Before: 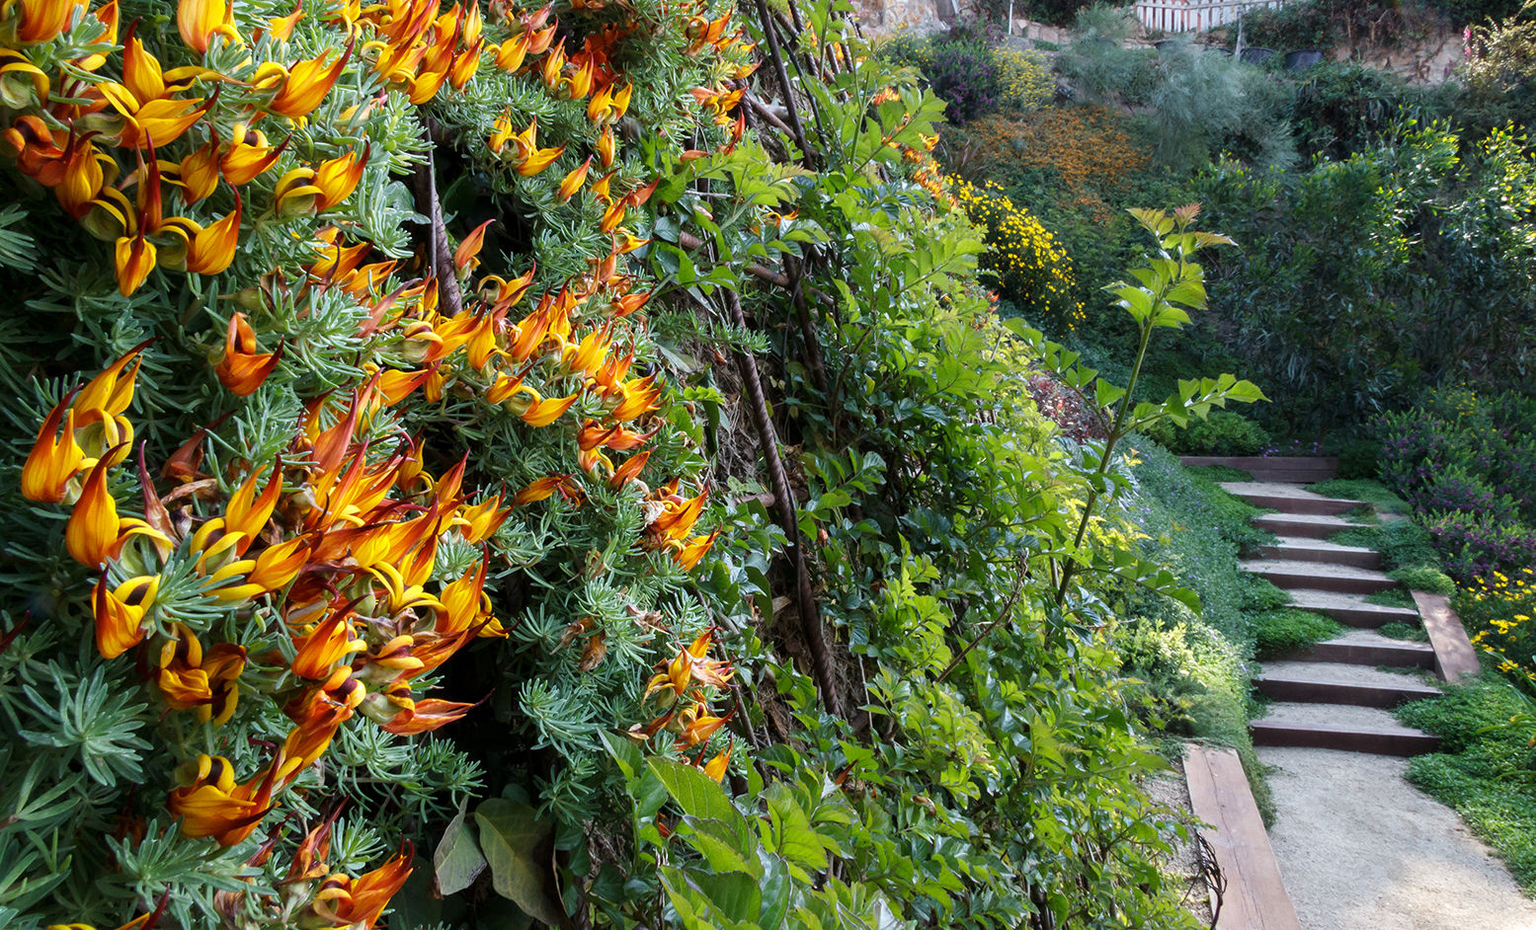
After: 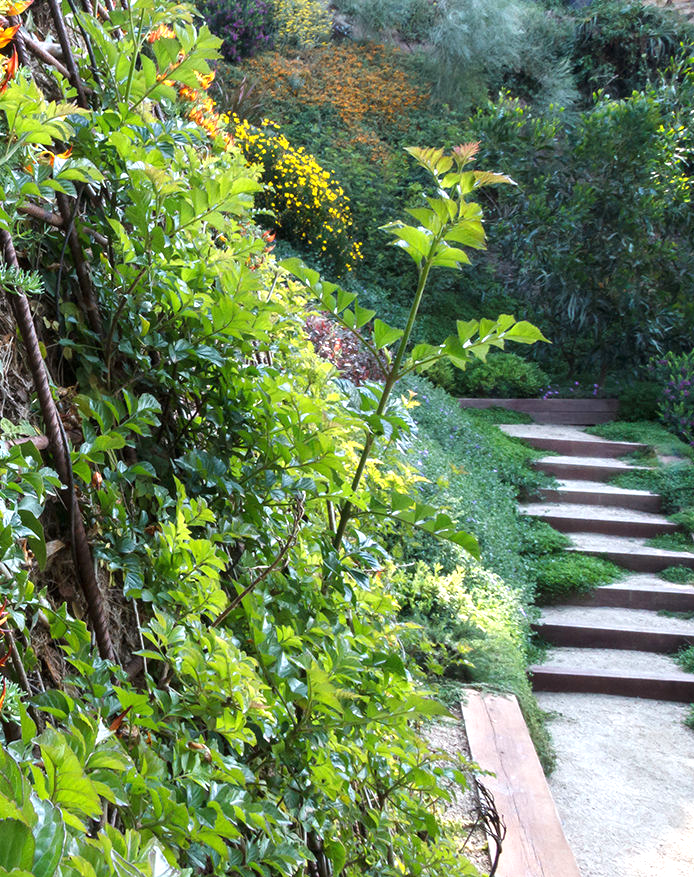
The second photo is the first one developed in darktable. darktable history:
crop: left 47.371%, top 6.887%, right 7.987%
exposure: black level correction 0, exposure 0.701 EV, compensate highlight preservation false
